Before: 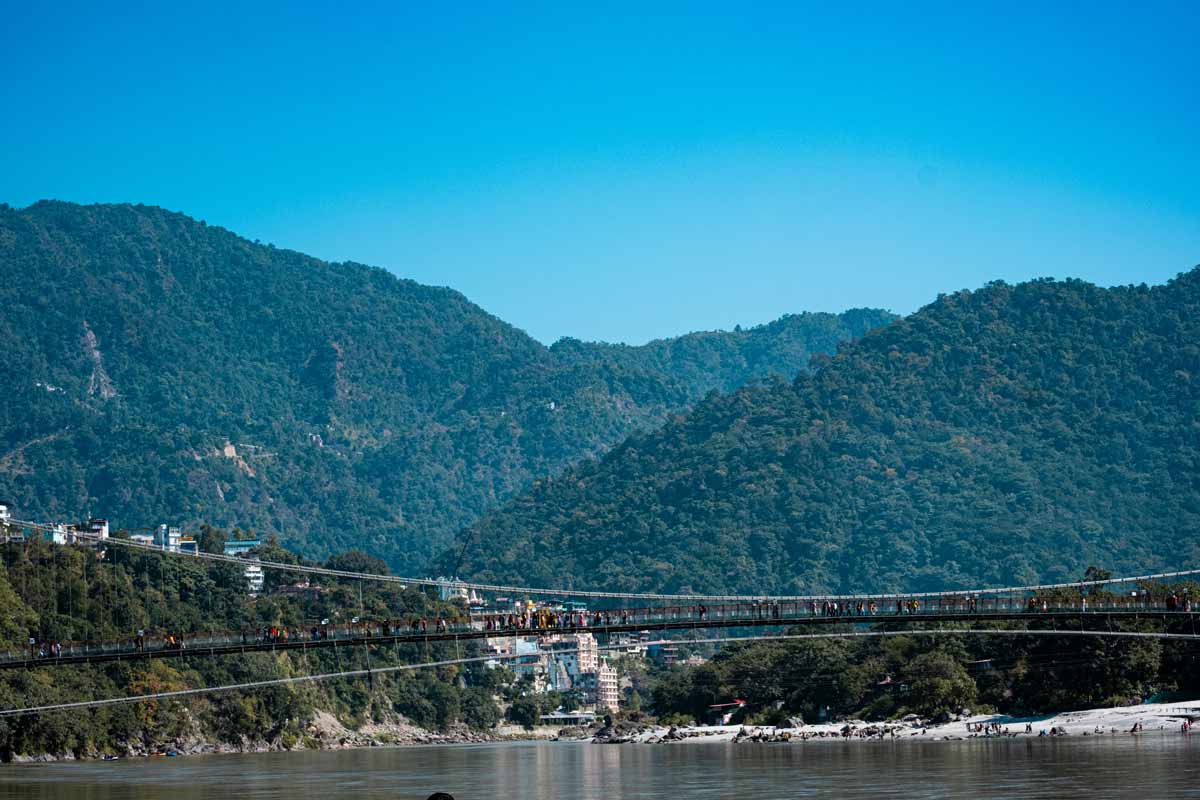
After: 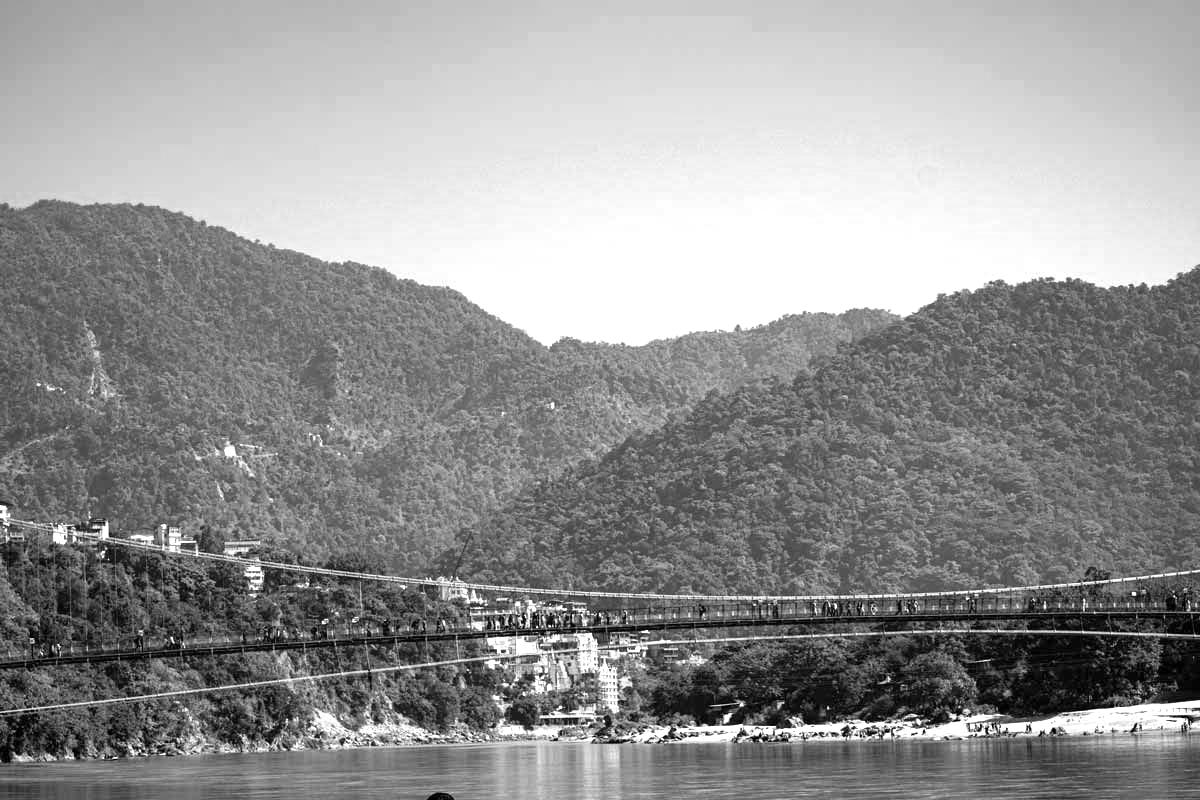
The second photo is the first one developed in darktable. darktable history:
exposure: exposure 1.061 EV, compensate highlight preservation false
monochrome: on, module defaults
color zones: curves: ch0 [(0.224, 0.526) (0.75, 0.5)]; ch1 [(0.055, 0.526) (0.224, 0.761) (0.377, 0.526) (0.75, 0.5)]
